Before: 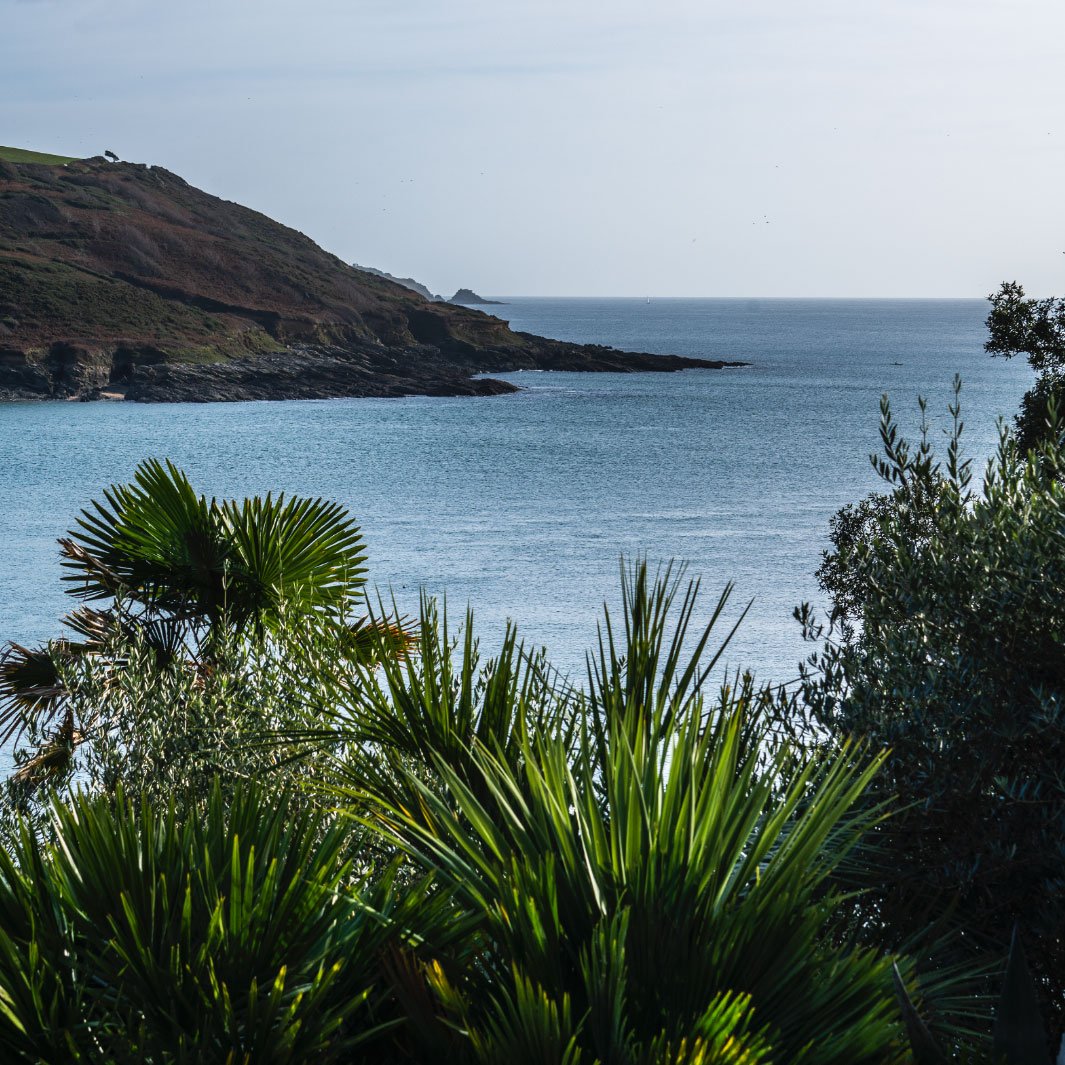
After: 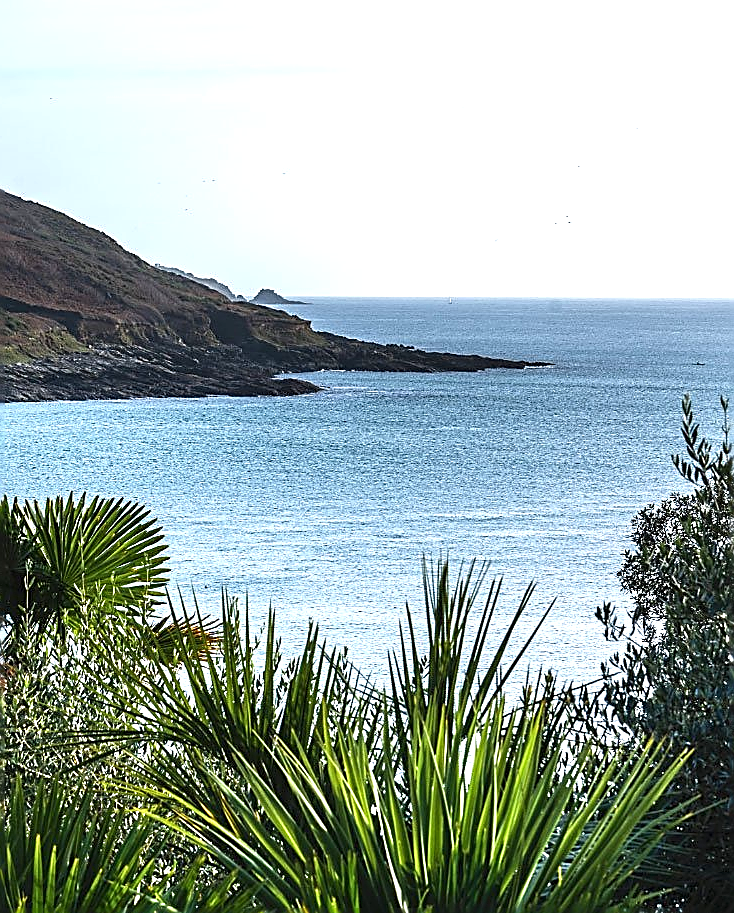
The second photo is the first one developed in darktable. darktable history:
sharpen: radius 1.702, amount 1.294
crop: left 18.653%, right 12.357%, bottom 14.215%
exposure: black level correction 0, exposure 0.899 EV, compensate highlight preservation false
